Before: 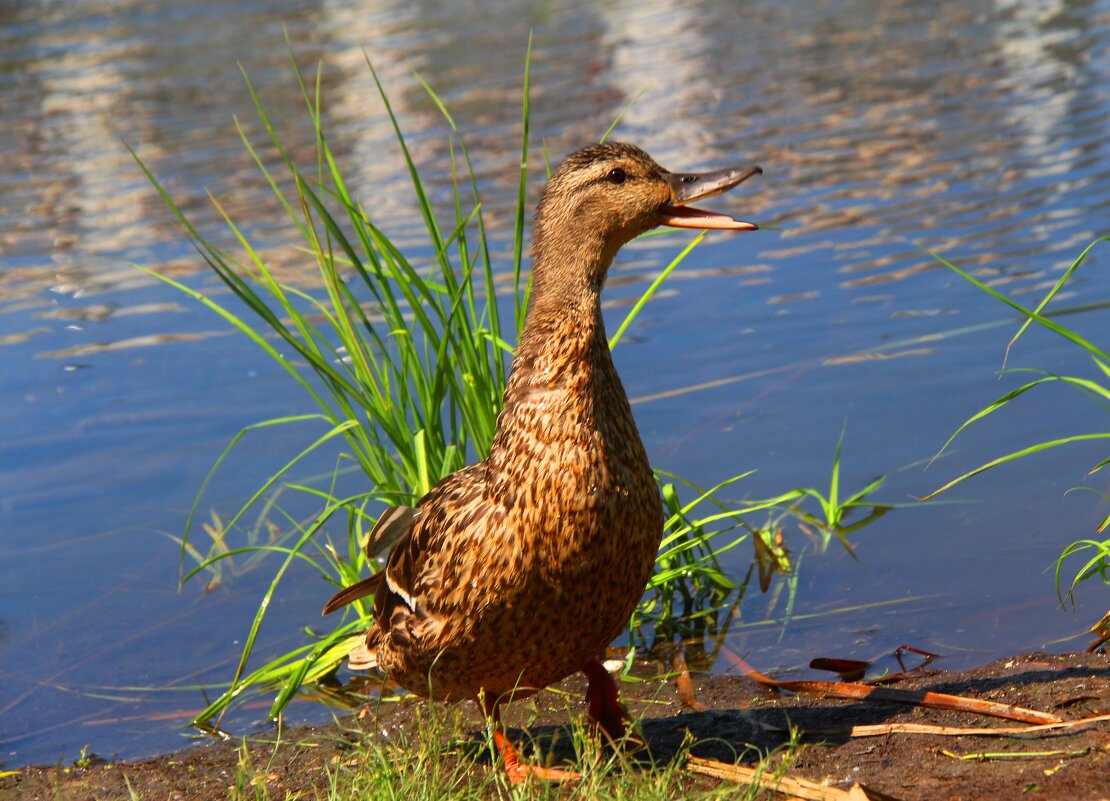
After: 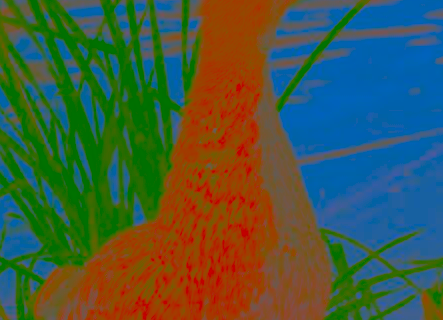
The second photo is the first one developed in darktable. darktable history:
crop: left 30%, top 30%, right 30%, bottom 30%
contrast brightness saturation: contrast -0.99, brightness -0.17, saturation 0.75
